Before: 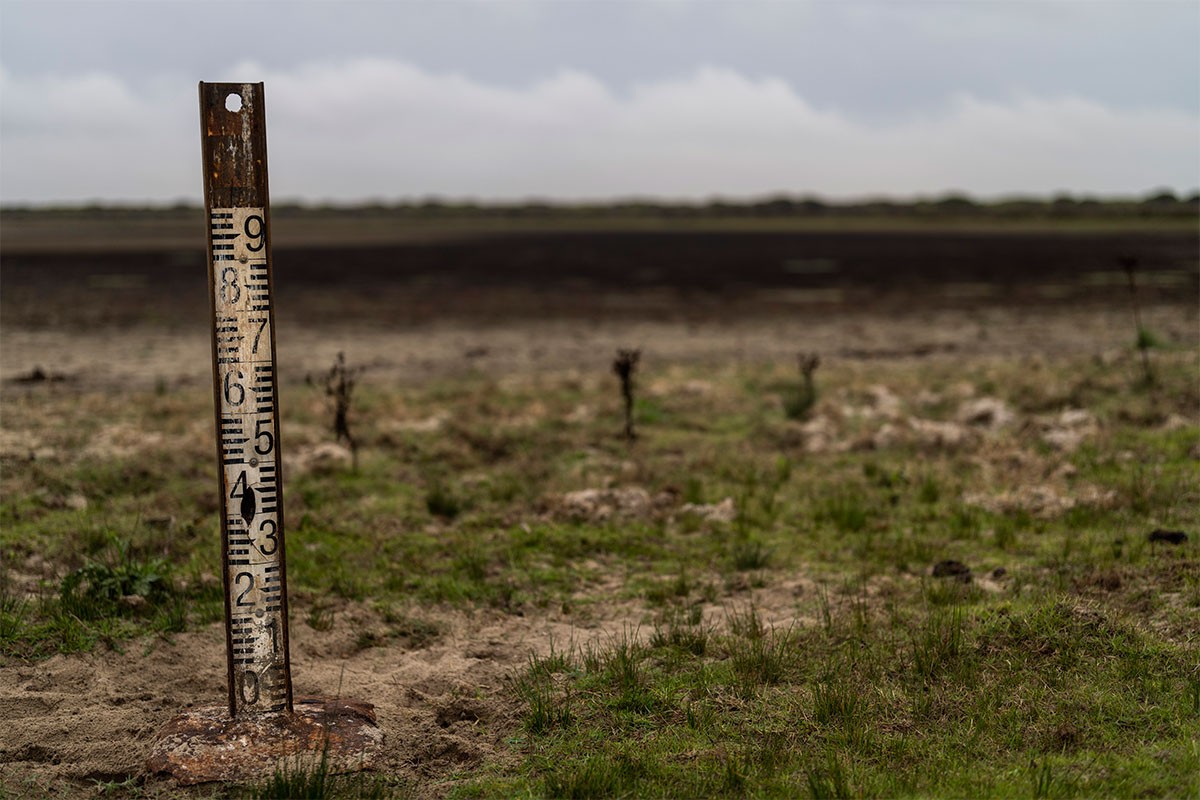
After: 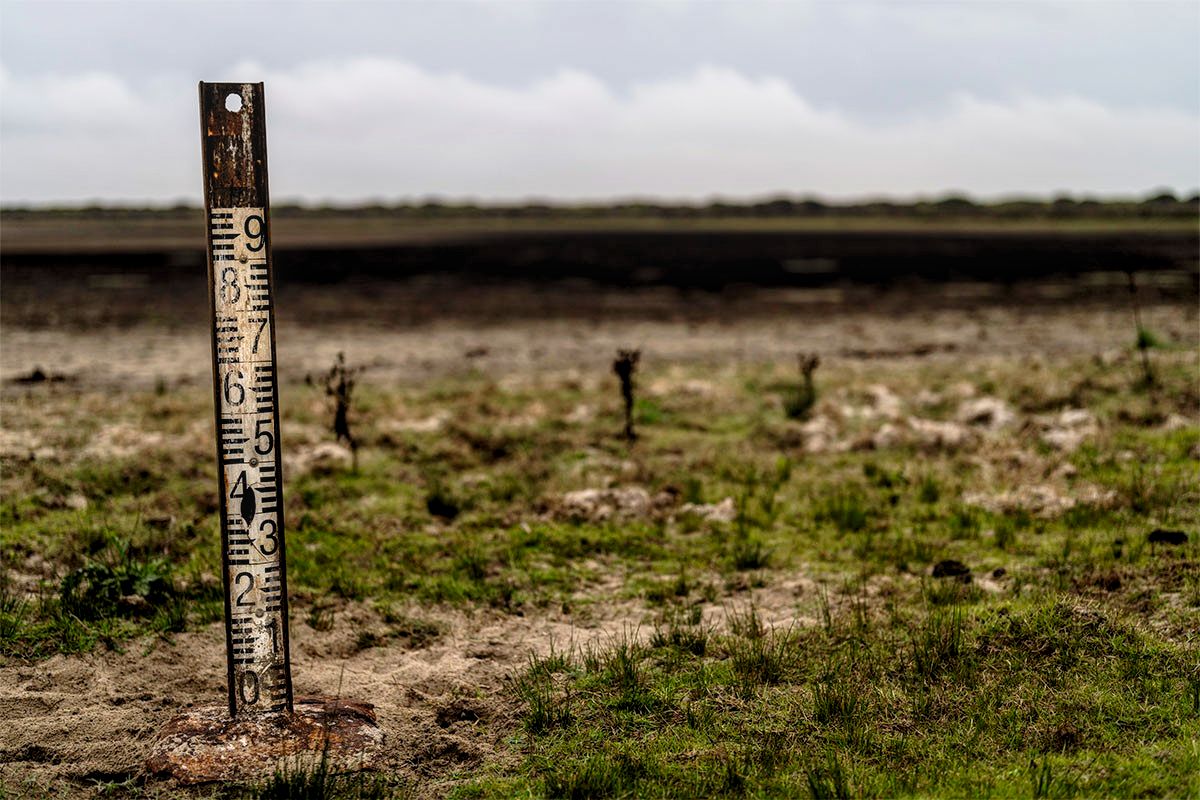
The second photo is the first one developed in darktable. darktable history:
exposure: compensate highlight preservation false
tone curve: curves: ch0 [(0, 0) (0.062, 0.023) (0.168, 0.142) (0.359, 0.419) (0.469, 0.544) (0.634, 0.722) (0.839, 0.909) (0.998, 0.978)]; ch1 [(0, 0) (0.437, 0.408) (0.472, 0.47) (0.502, 0.504) (0.527, 0.546) (0.568, 0.619) (0.608, 0.665) (0.669, 0.748) (0.859, 0.899) (1, 1)]; ch2 [(0, 0) (0.33, 0.301) (0.421, 0.443) (0.473, 0.498) (0.509, 0.5) (0.535, 0.564) (0.575, 0.625) (0.608, 0.667) (1, 1)], preserve colors none
local contrast: on, module defaults
levels: levels [0.031, 0.5, 0.969]
